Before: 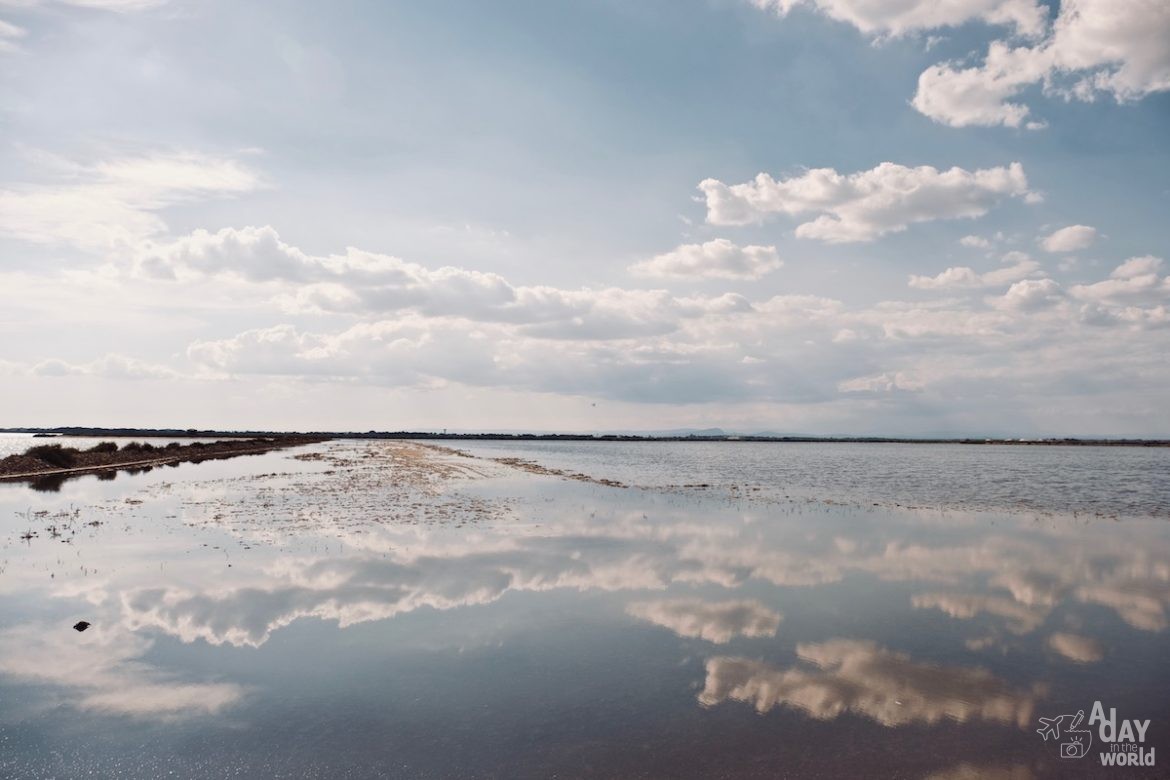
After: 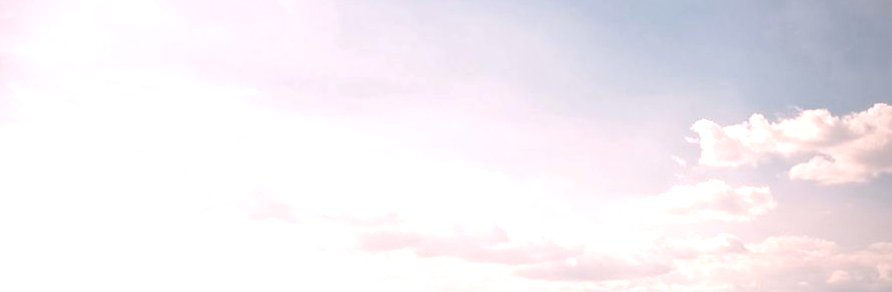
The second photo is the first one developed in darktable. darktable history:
crop: left 0.551%, top 7.637%, right 23.181%, bottom 54.853%
color correction: highlights a* 7.99, highlights b* 3.92
exposure: black level correction 0, exposure 0.938 EV, compensate highlight preservation false
vignetting: fall-off radius 61.2%, saturation 0.038, center (-0.15, 0.015)
tone equalizer: -8 EV 0.222 EV, -7 EV 0.432 EV, -6 EV 0.399 EV, -5 EV 0.214 EV, -3 EV -0.259 EV, -2 EV -0.404 EV, -1 EV -0.429 EV, +0 EV -0.236 EV
